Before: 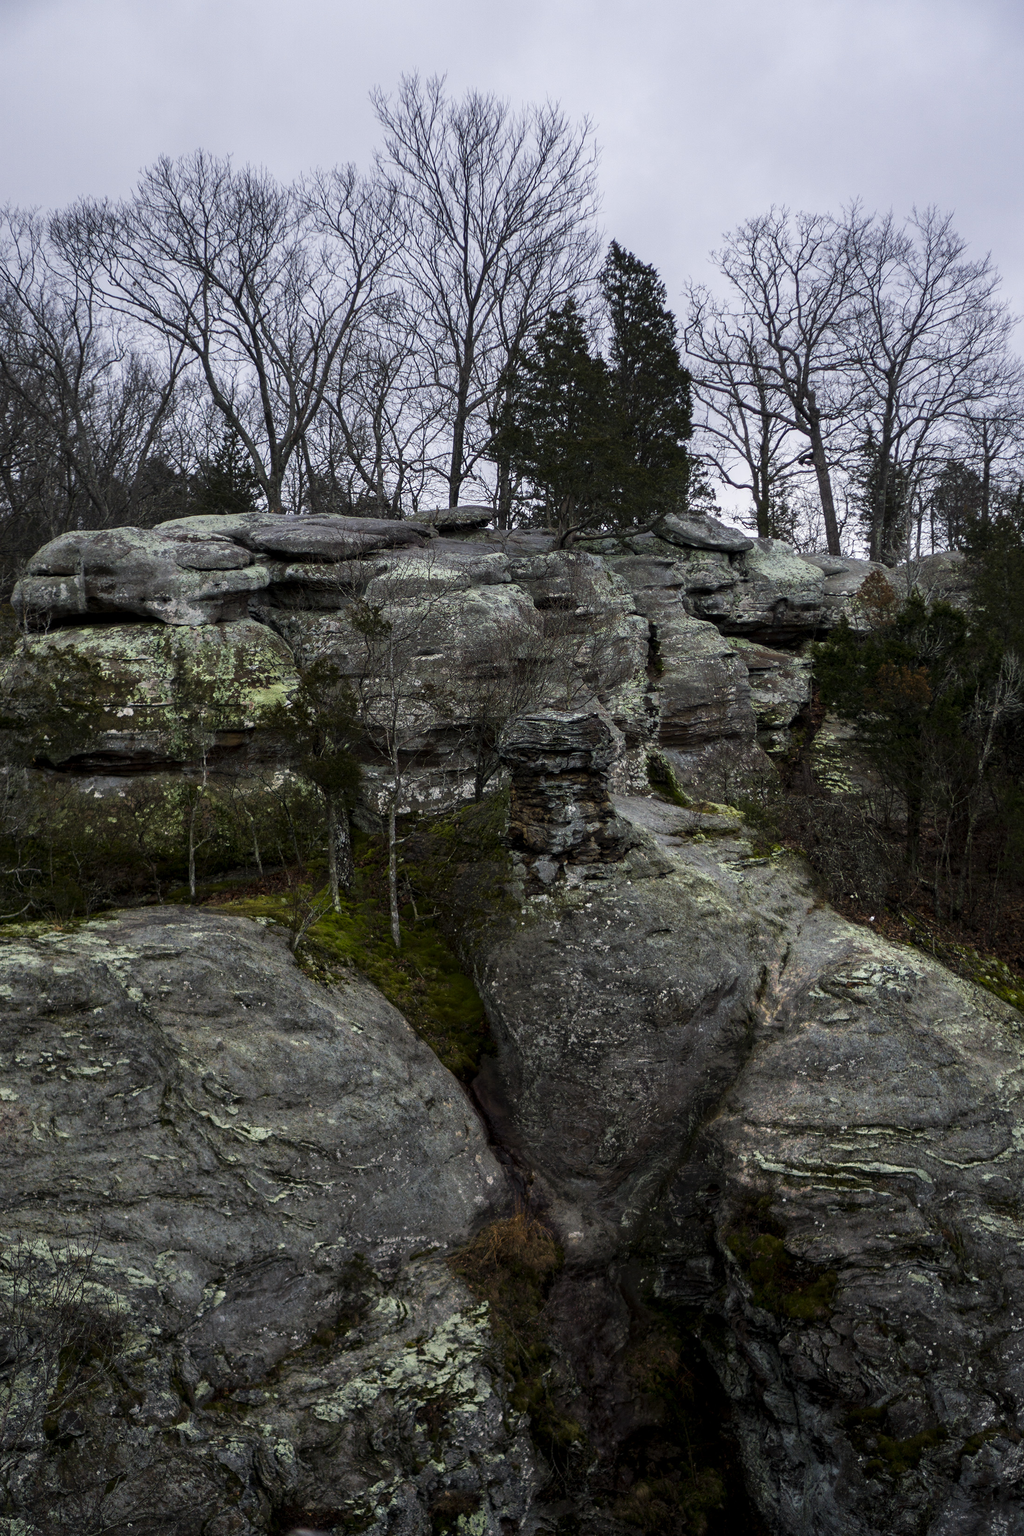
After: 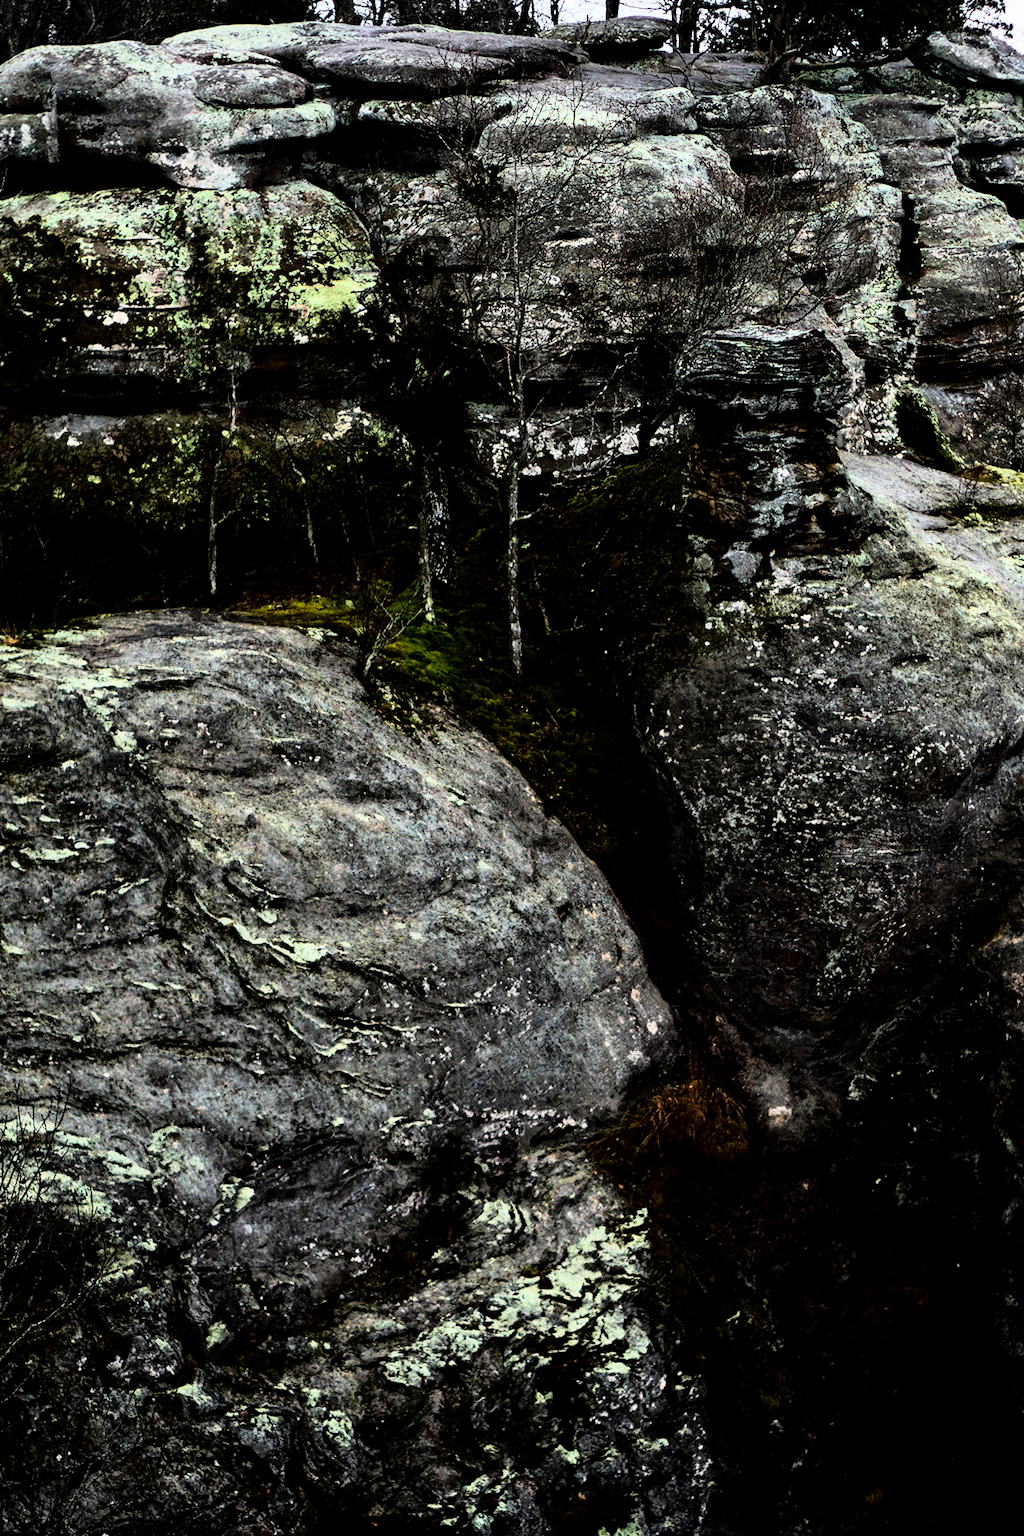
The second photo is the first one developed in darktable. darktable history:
exposure: black level correction 0.011, compensate highlight preservation false
rgb curve: curves: ch0 [(0, 0) (0.21, 0.15) (0.24, 0.21) (0.5, 0.75) (0.75, 0.96) (0.89, 0.99) (1, 1)]; ch1 [(0, 0.02) (0.21, 0.13) (0.25, 0.2) (0.5, 0.67) (0.75, 0.9) (0.89, 0.97) (1, 1)]; ch2 [(0, 0.02) (0.21, 0.13) (0.25, 0.2) (0.5, 0.67) (0.75, 0.9) (0.89, 0.97) (1, 1)], compensate middle gray true
crop and rotate: angle -0.82°, left 3.85%, top 31.828%, right 27.992%
